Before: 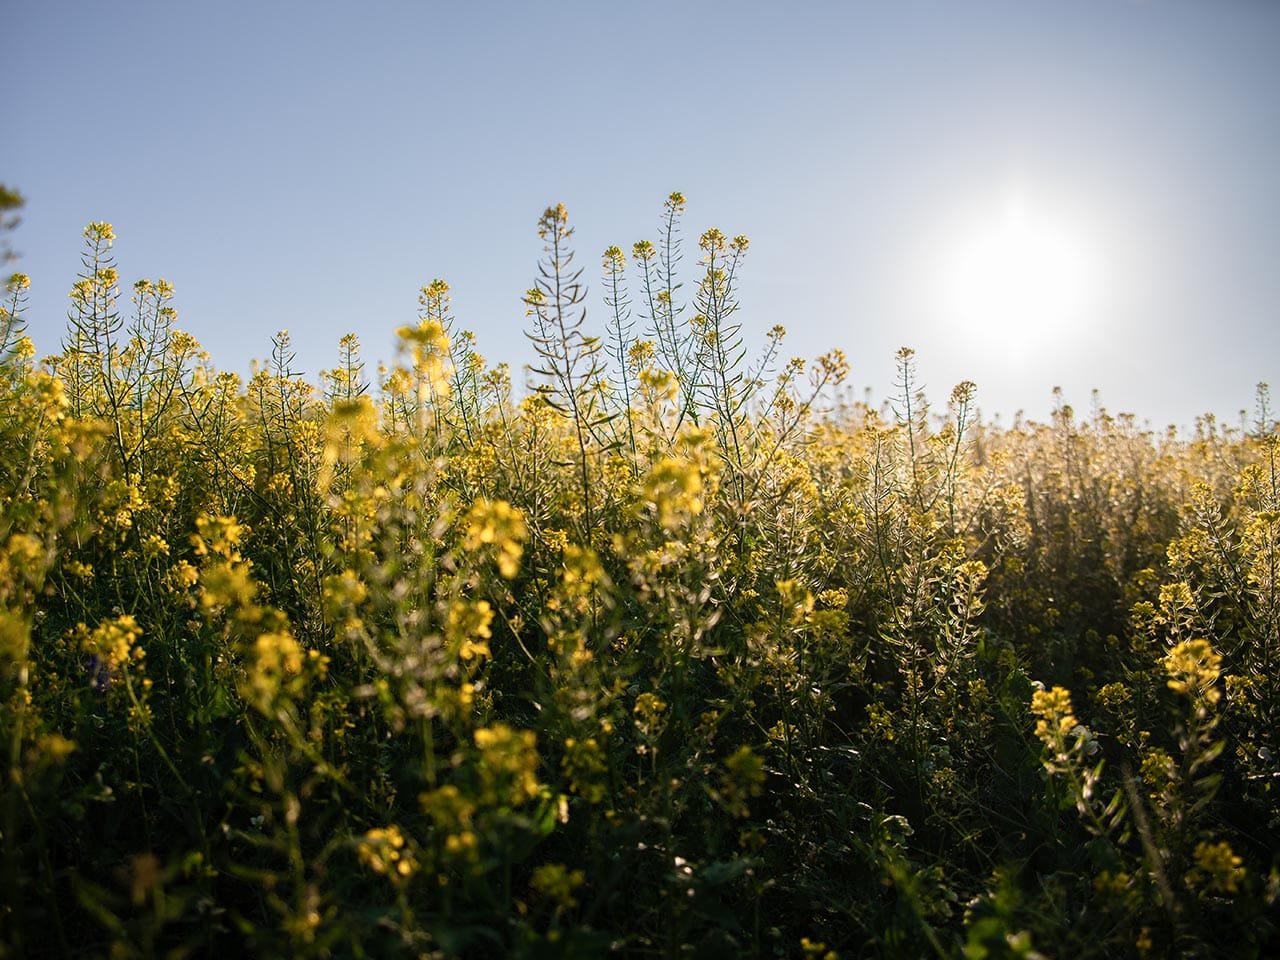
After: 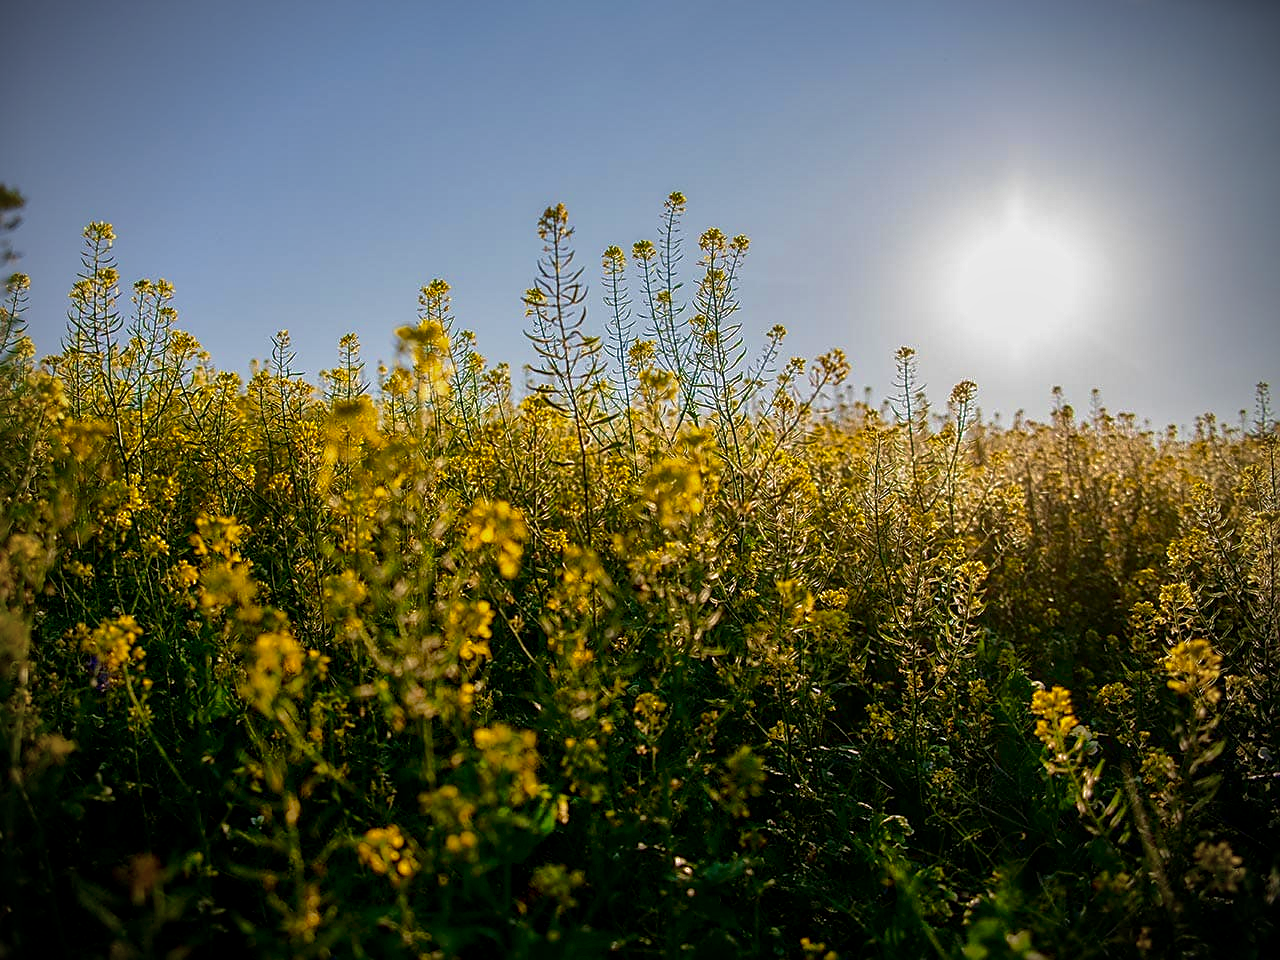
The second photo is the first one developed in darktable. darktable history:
contrast brightness saturation: brightness -0.213, saturation 0.077
sharpen: on, module defaults
velvia: on, module defaults
local contrast: on, module defaults
vignetting: unbound false
shadows and highlights: on, module defaults
color balance rgb: perceptual saturation grading › global saturation 25.848%, global vibrance -17.339%, contrast -6.47%
